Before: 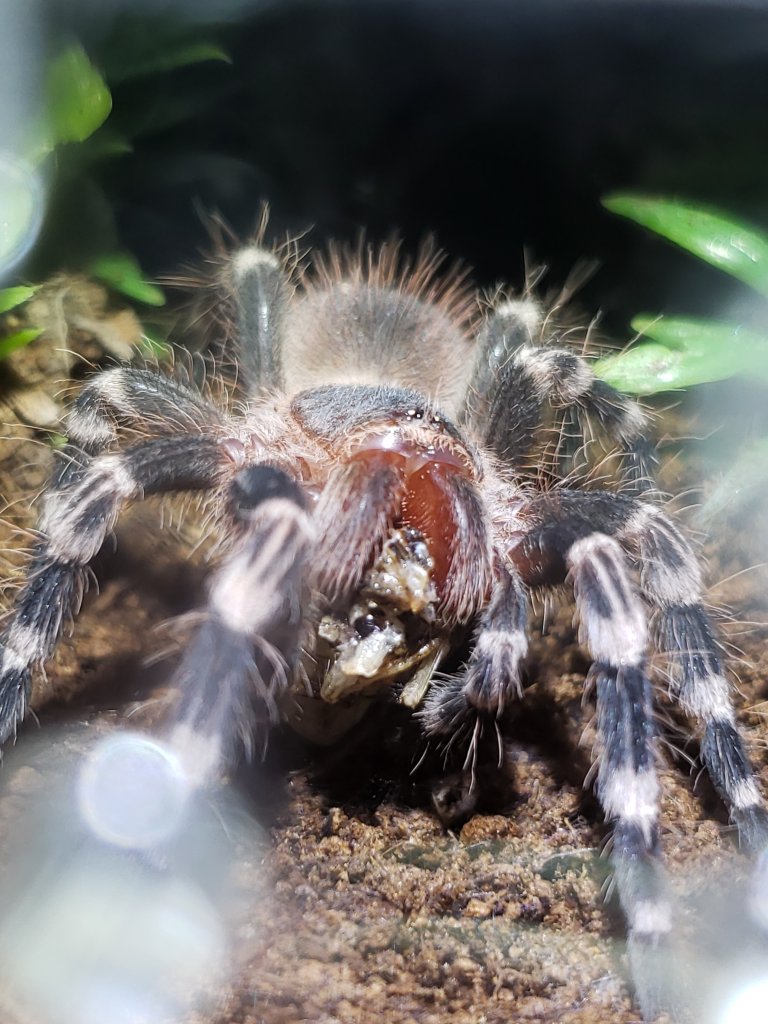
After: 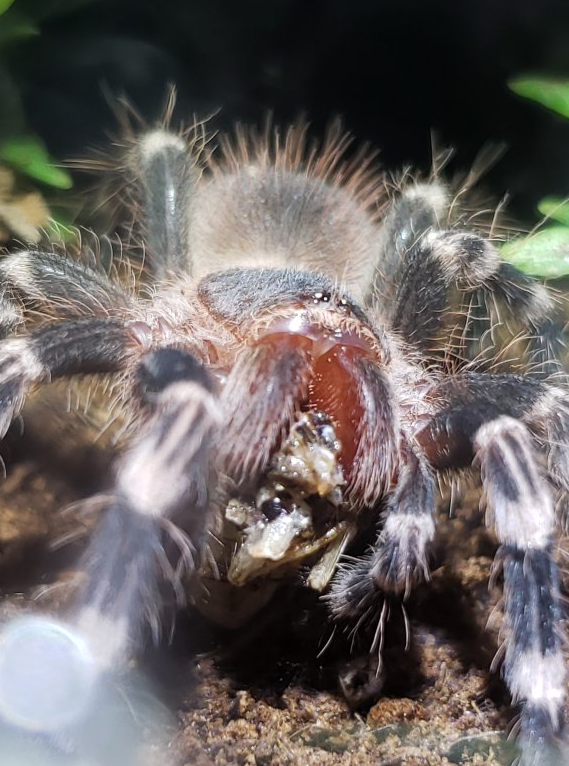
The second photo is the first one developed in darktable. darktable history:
tone equalizer: edges refinement/feathering 500, mask exposure compensation -1.57 EV, preserve details guided filter
crop and rotate: left 12.192%, top 11.478%, right 13.616%, bottom 13.695%
